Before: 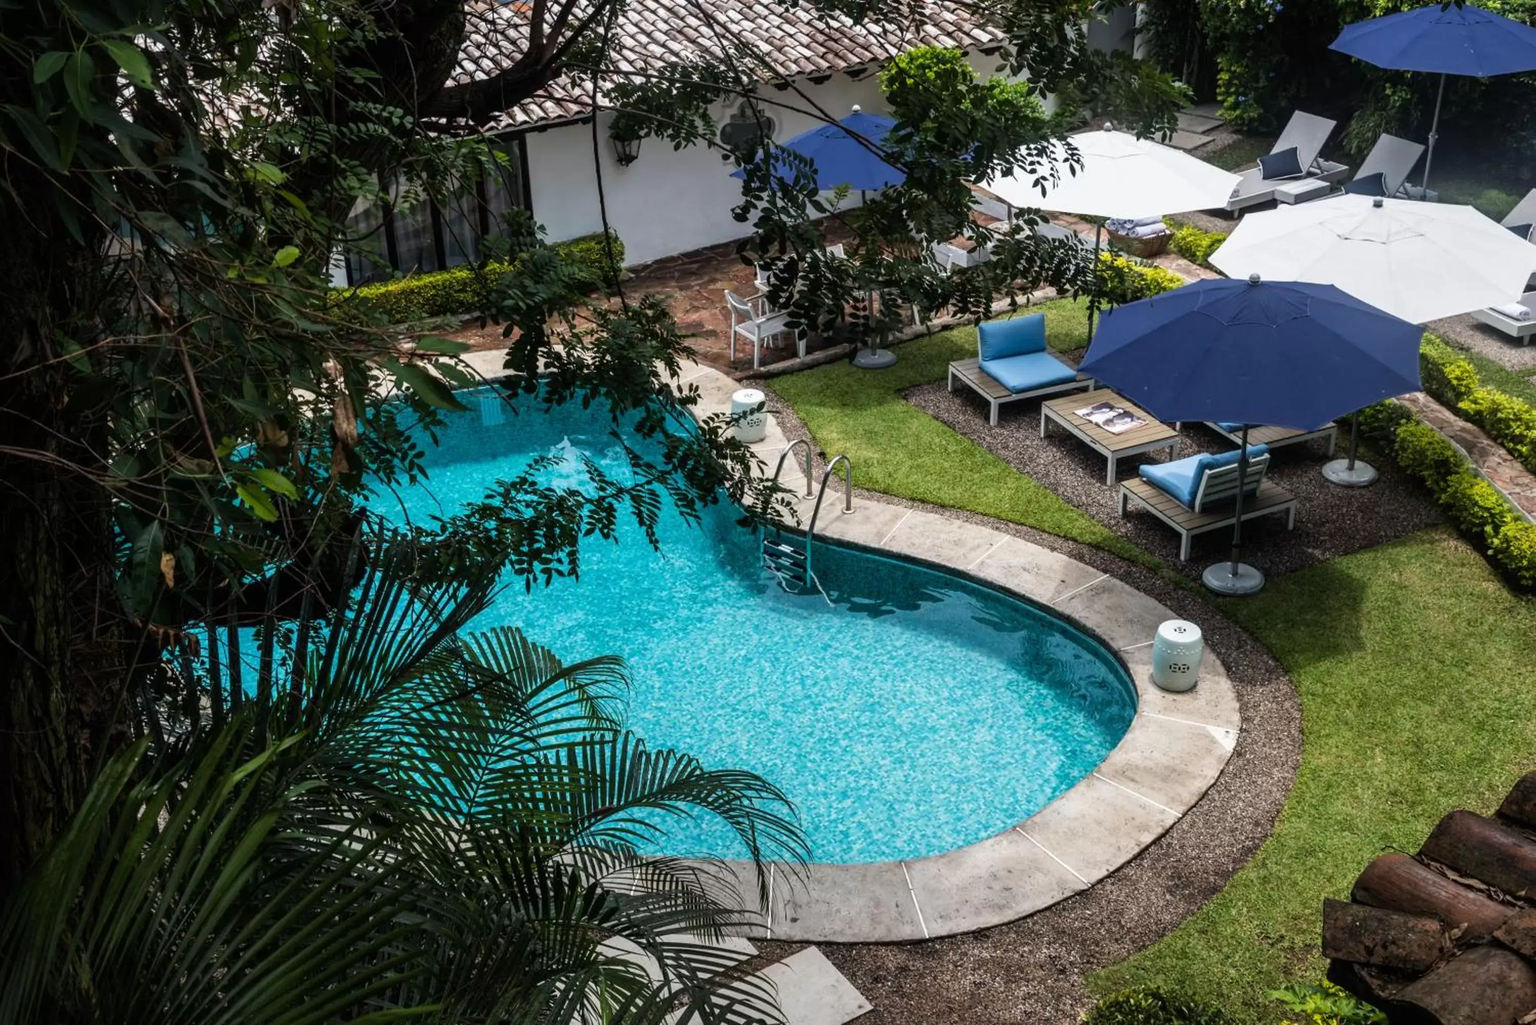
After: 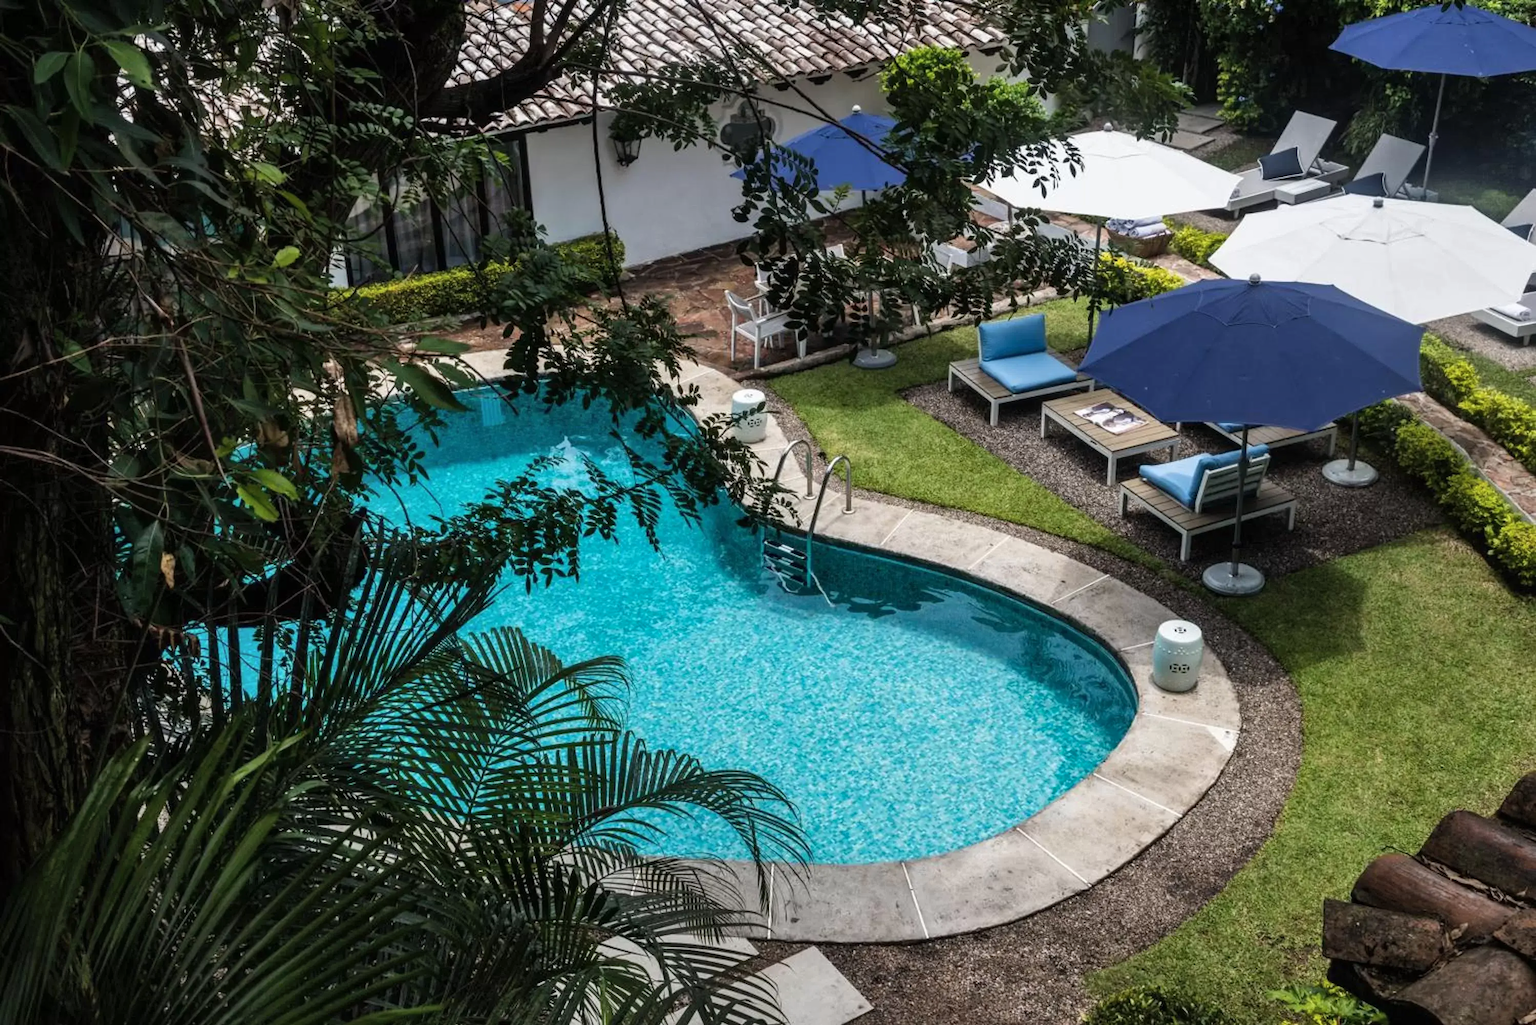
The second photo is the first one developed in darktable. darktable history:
color zones: curves: ch1 [(0, 0.469) (0.01, 0.469) (0.12, 0.446) (0.248, 0.469) (0.5, 0.5) (0.748, 0.5) (0.99, 0.469) (1, 0.469)]
shadows and highlights: shadows 32, highlights -32, soften with gaussian
